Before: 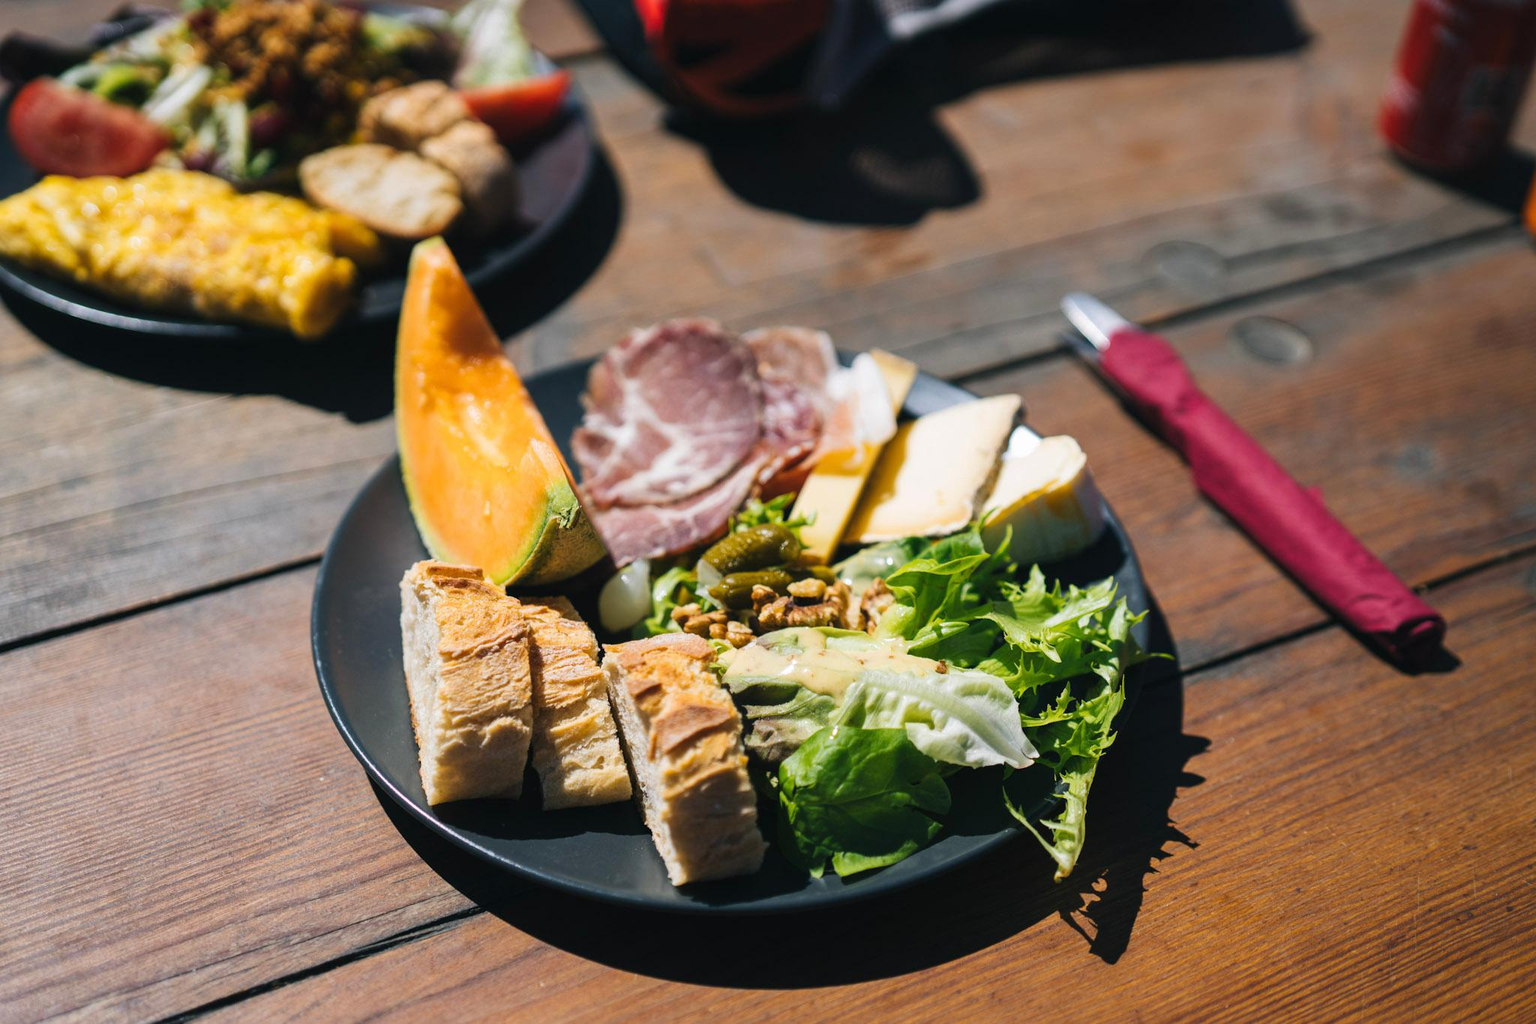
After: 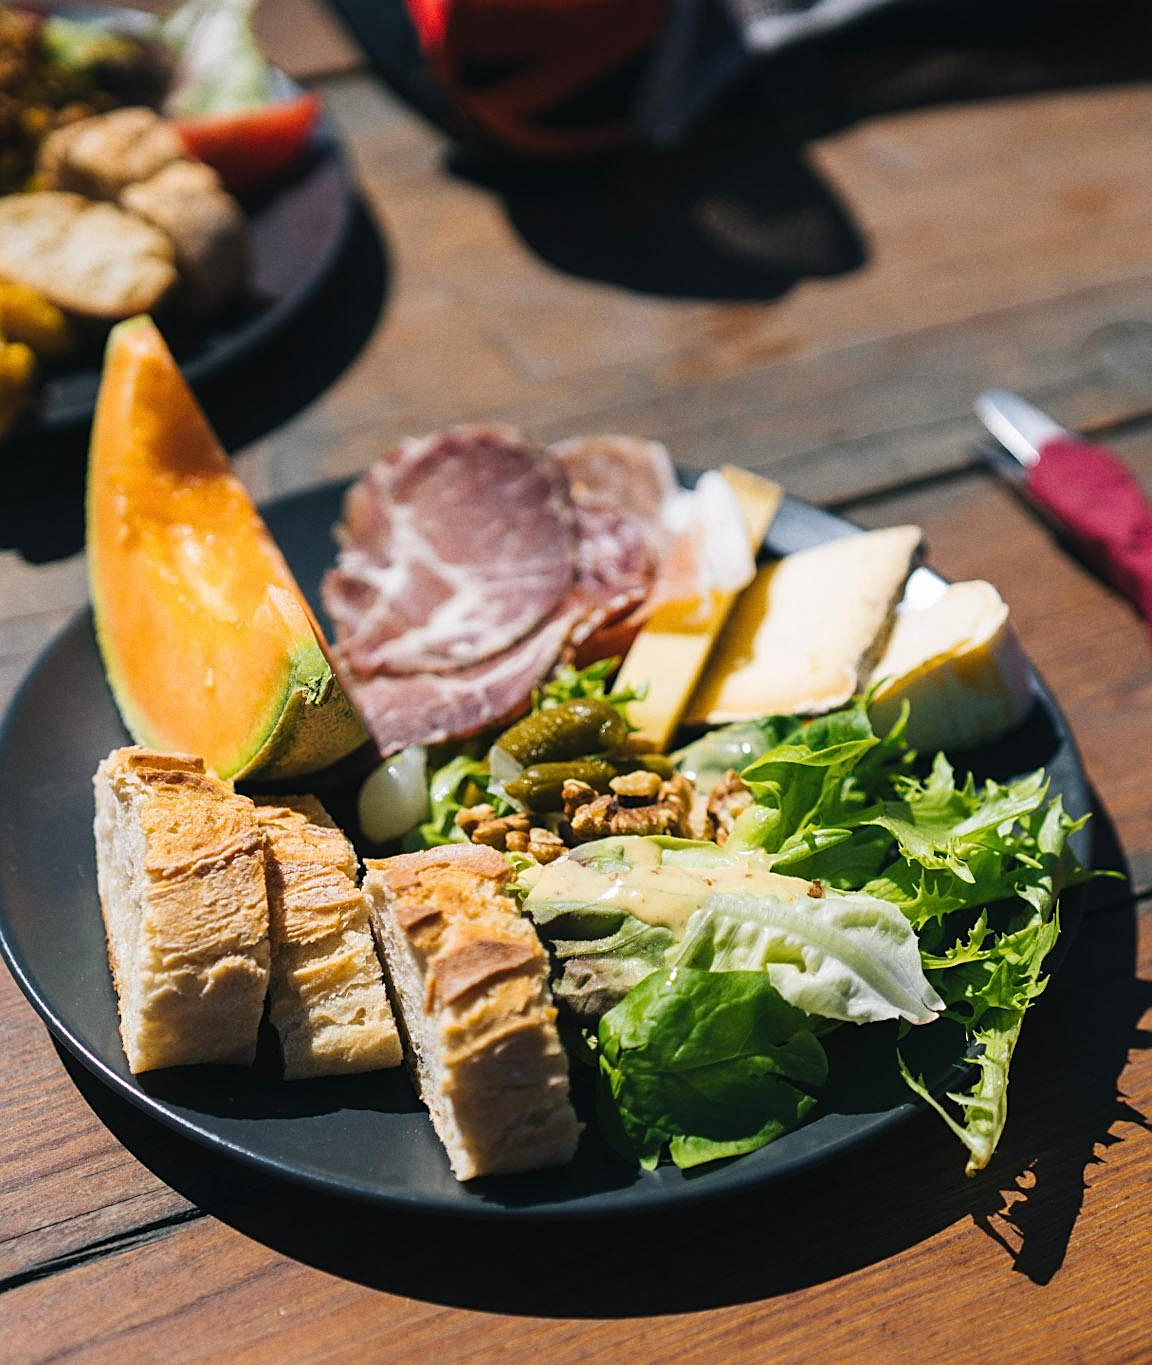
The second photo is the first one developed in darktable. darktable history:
sharpen: on, module defaults
grain: coarseness 0.09 ISO
crop: left 21.496%, right 22.254%
